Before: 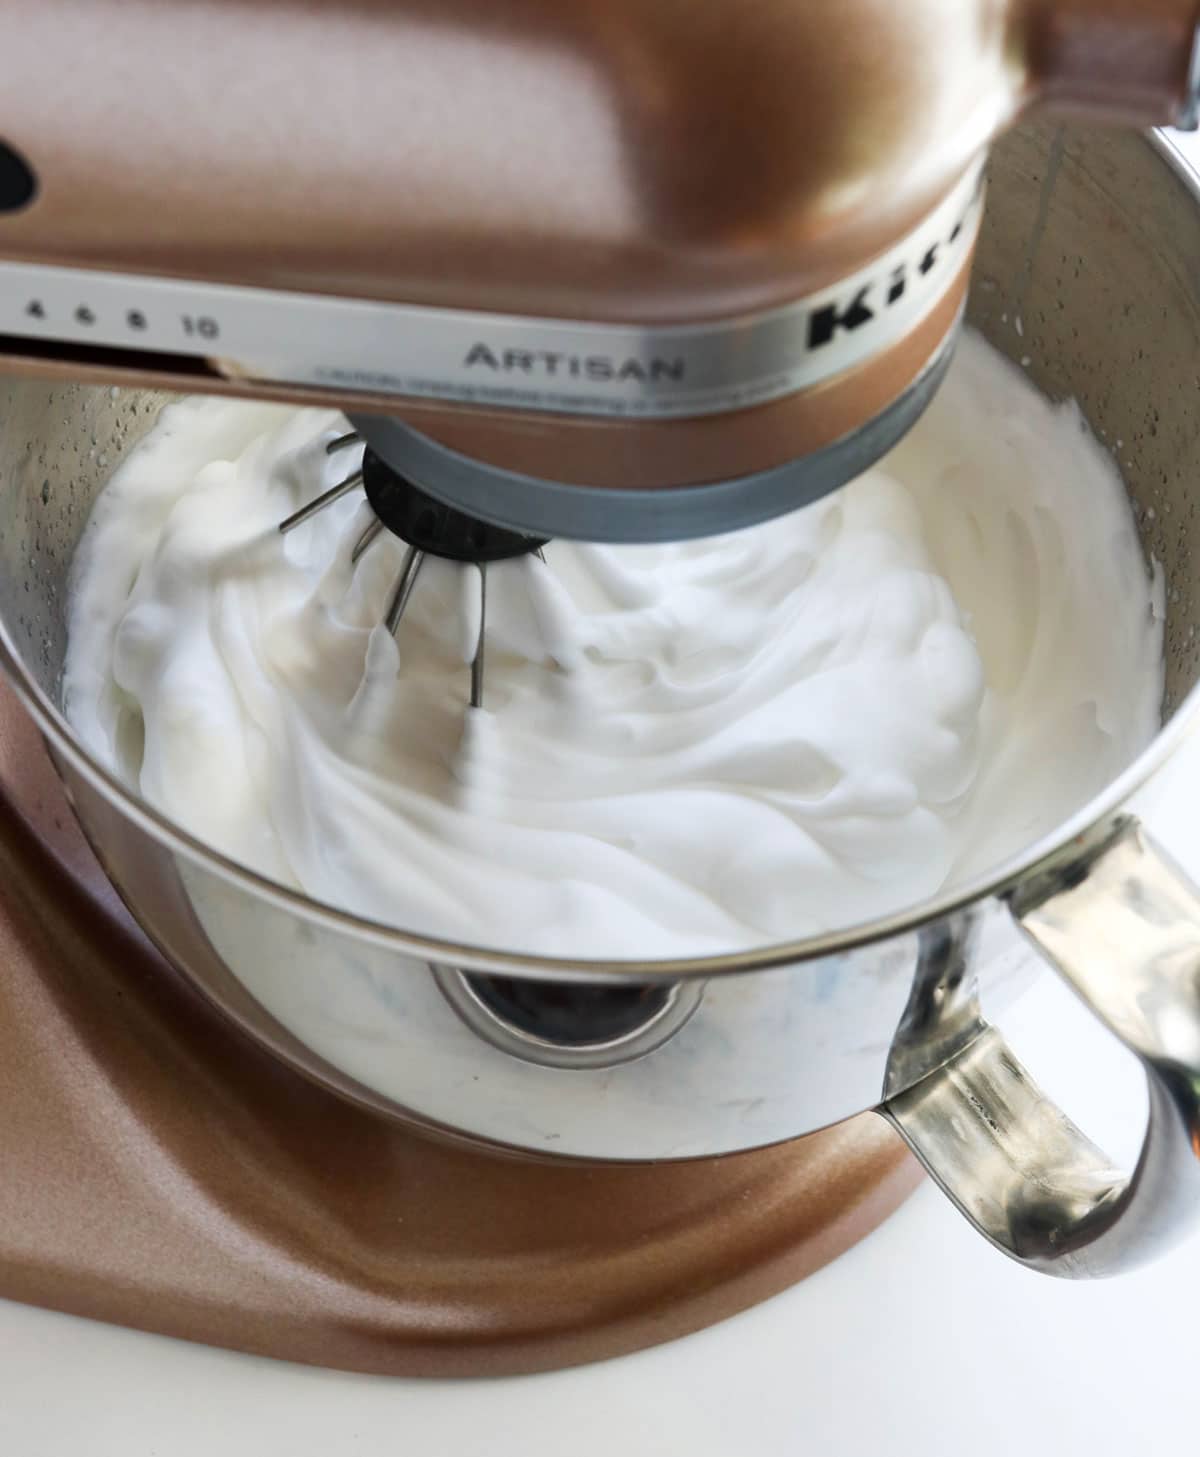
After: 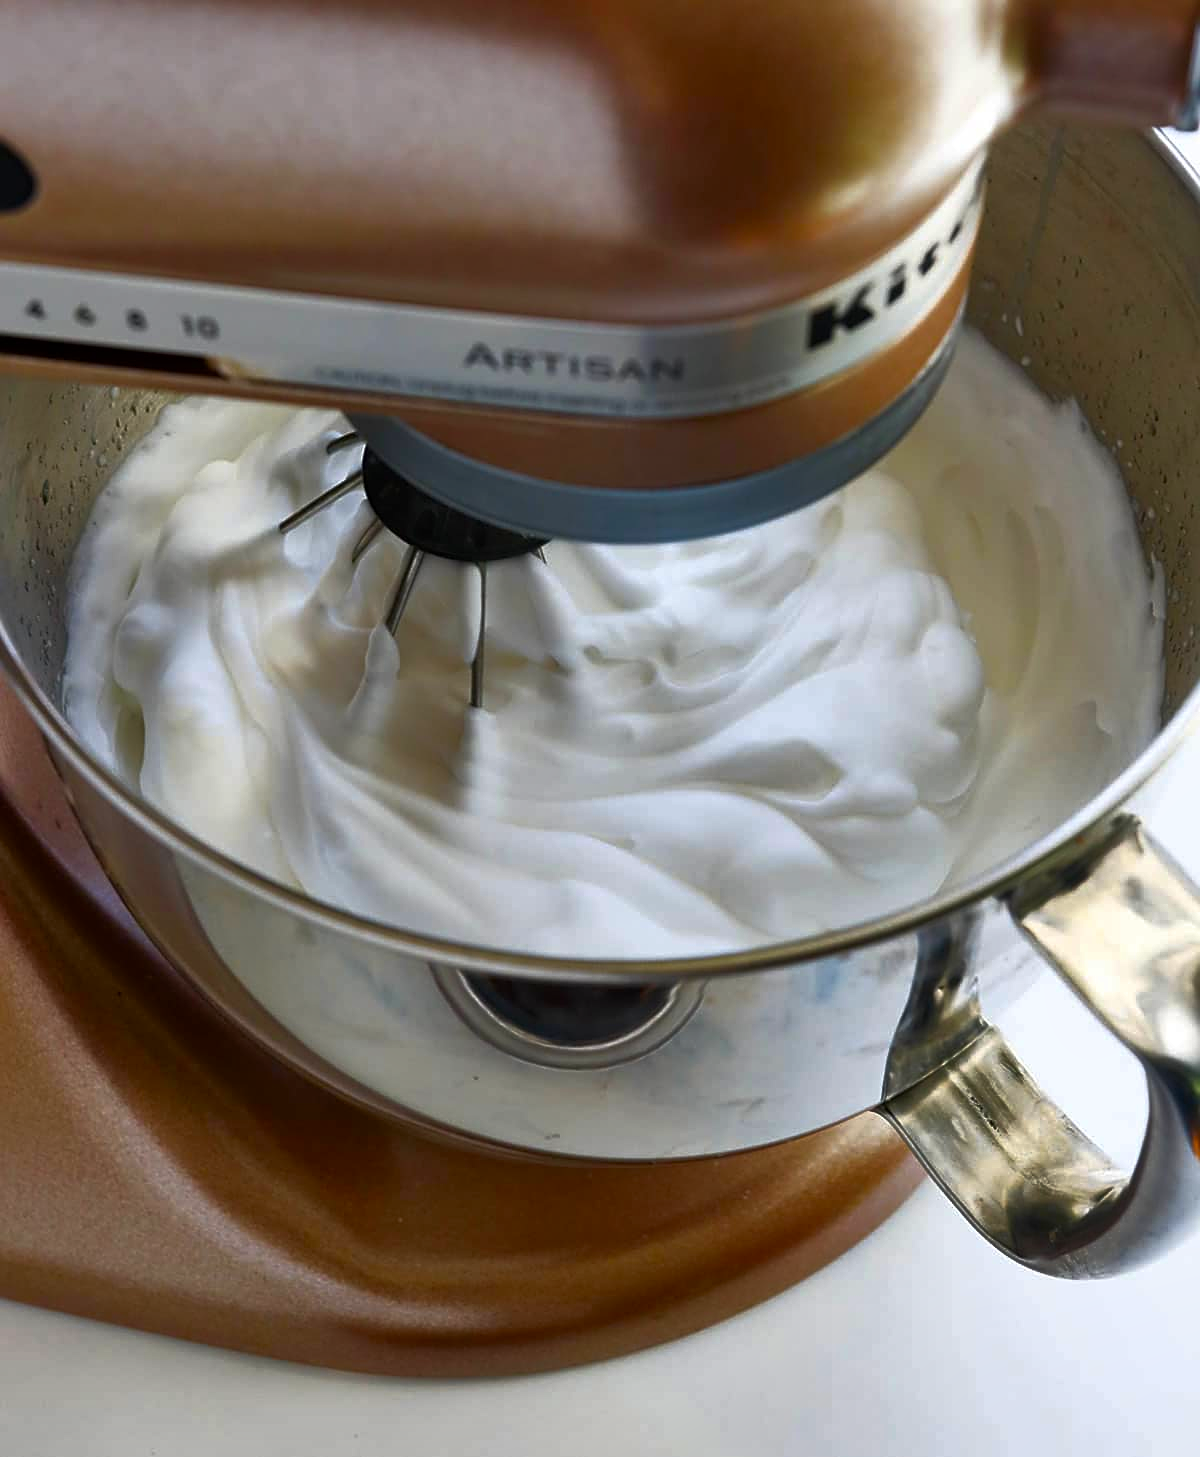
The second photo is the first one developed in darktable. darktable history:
color contrast: green-magenta contrast 1.55, blue-yellow contrast 1.83
shadows and highlights: low approximation 0.01, soften with gaussian
rgb curve: curves: ch0 [(0, 0) (0.415, 0.237) (1, 1)]
sharpen: on, module defaults
